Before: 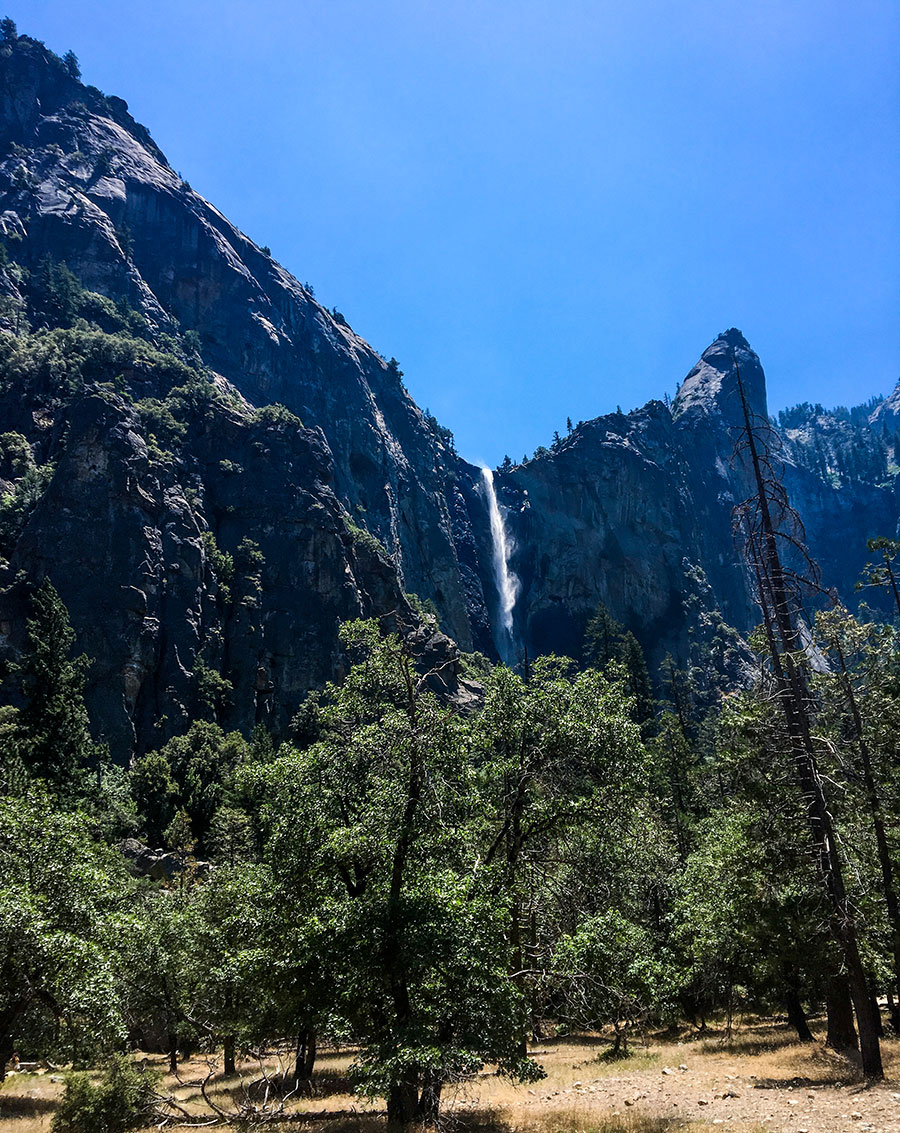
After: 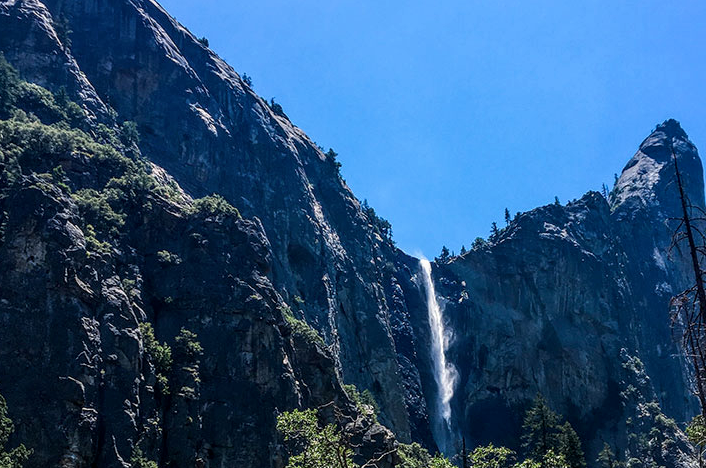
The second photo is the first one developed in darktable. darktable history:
local contrast: on, module defaults
crop: left 7%, top 18.517%, right 14.495%, bottom 40.127%
